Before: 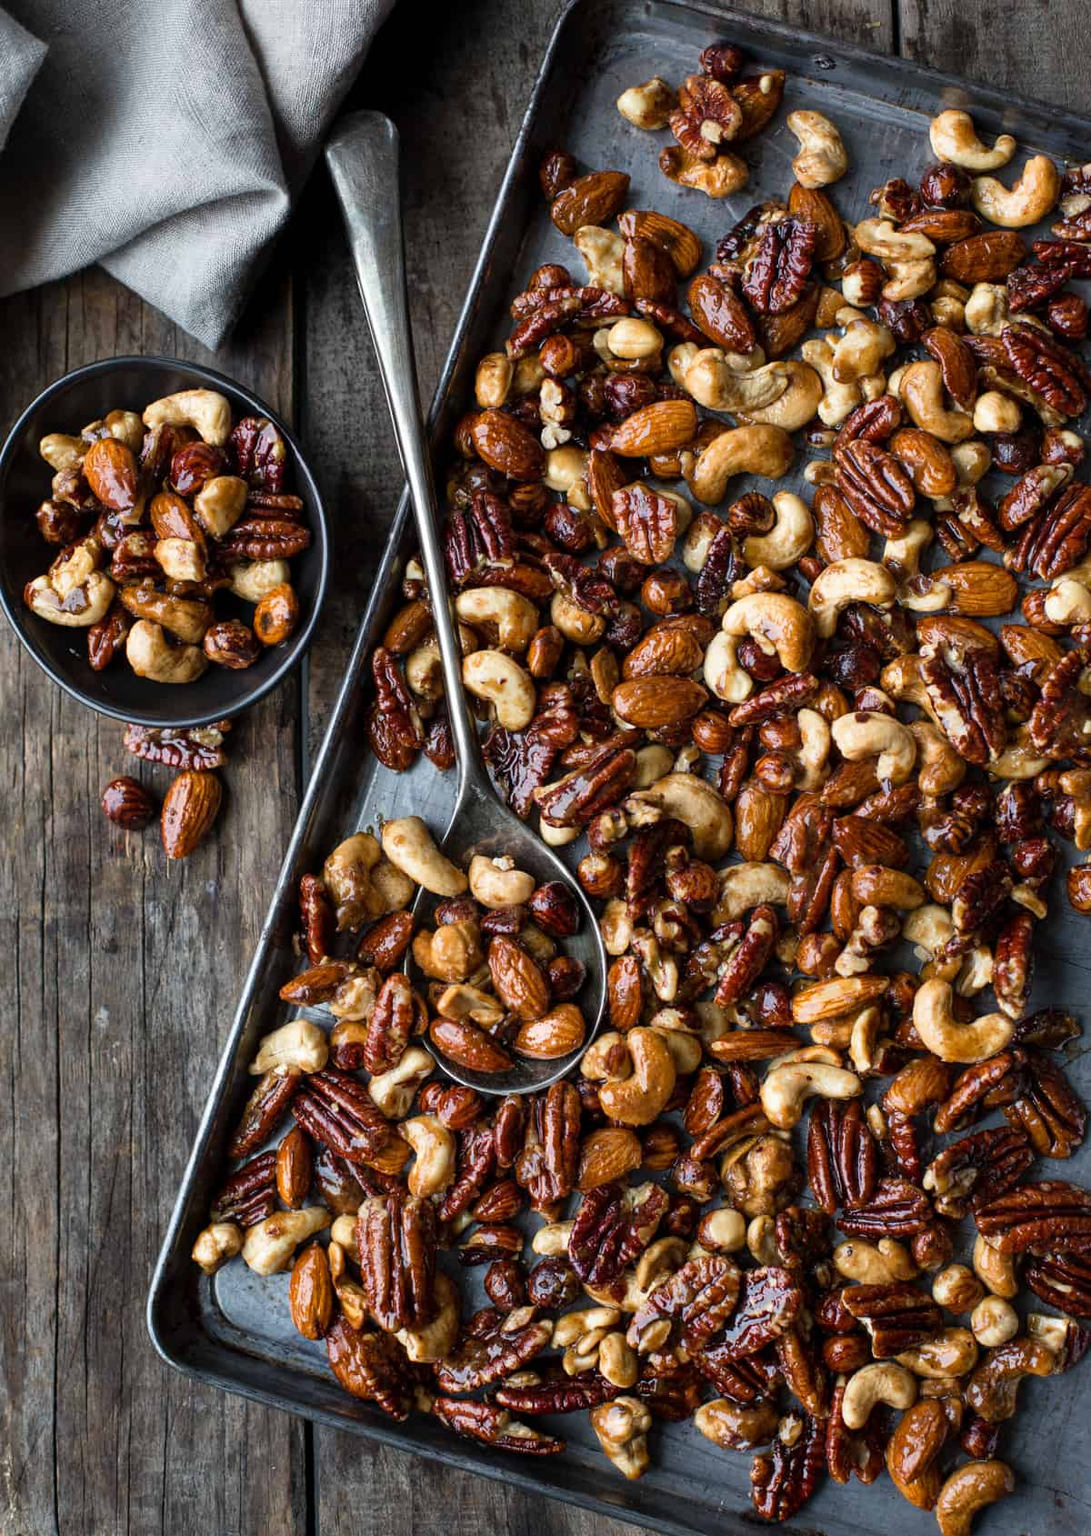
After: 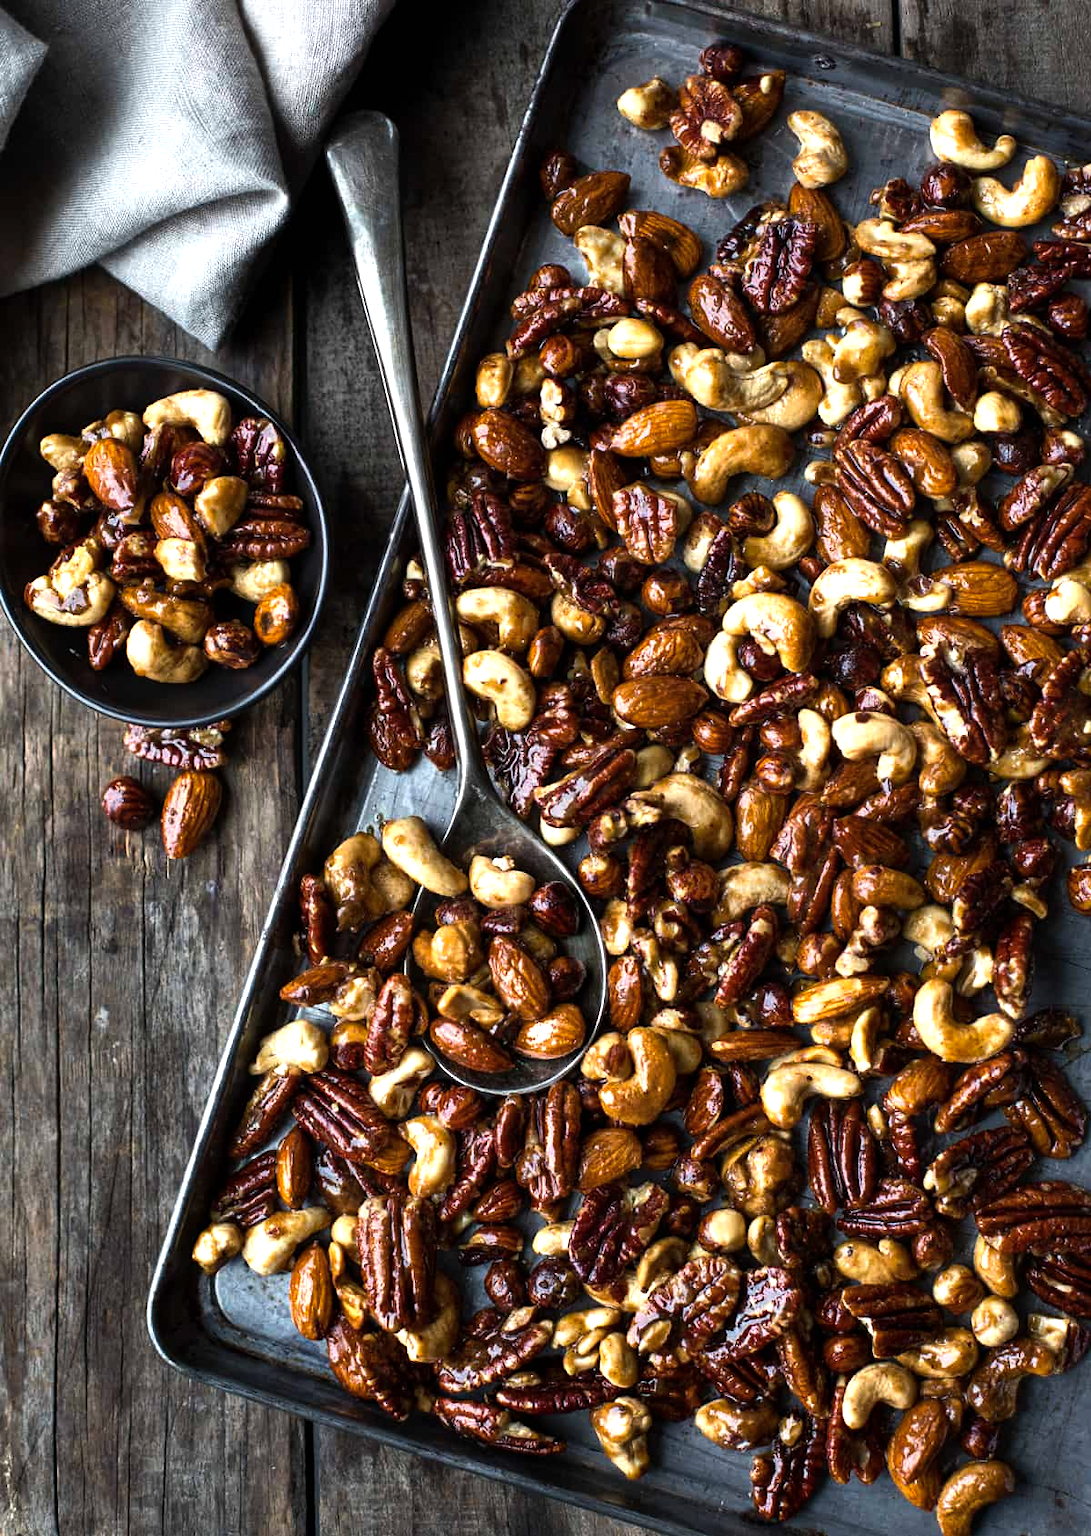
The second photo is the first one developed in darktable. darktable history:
color balance rgb: perceptual saturation grading › global saturation 0.642%, perceptual brilliance grading › global brilliance 20.514%, perceptual brilliance grading › shadows -40.325%, global vibrance 20%
